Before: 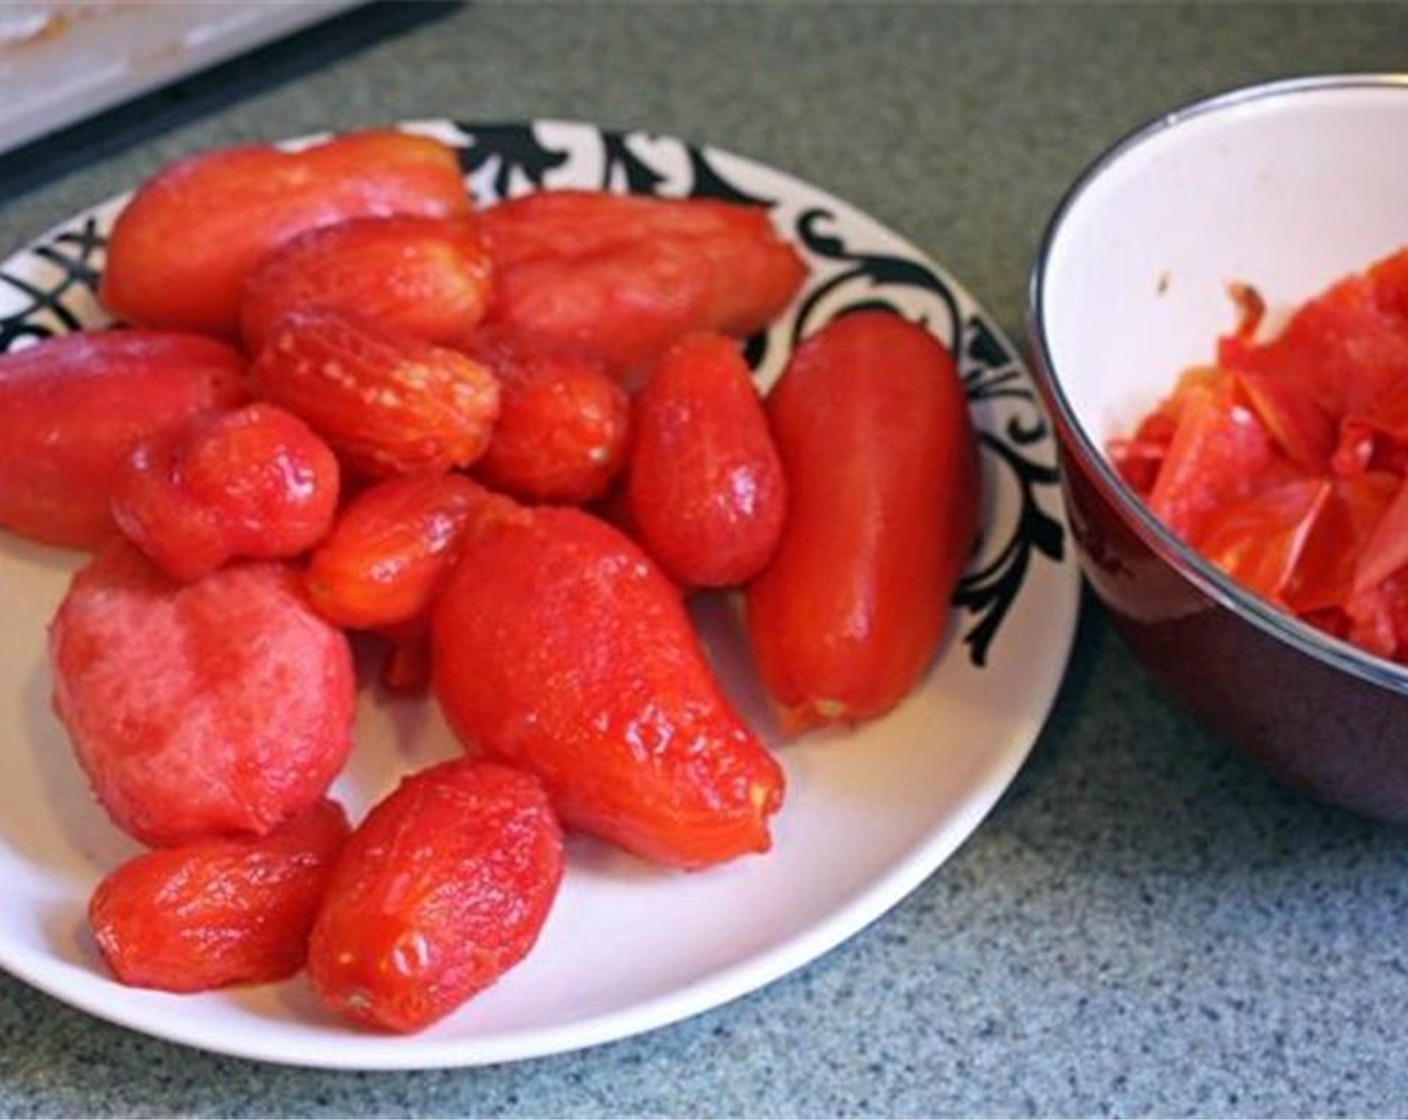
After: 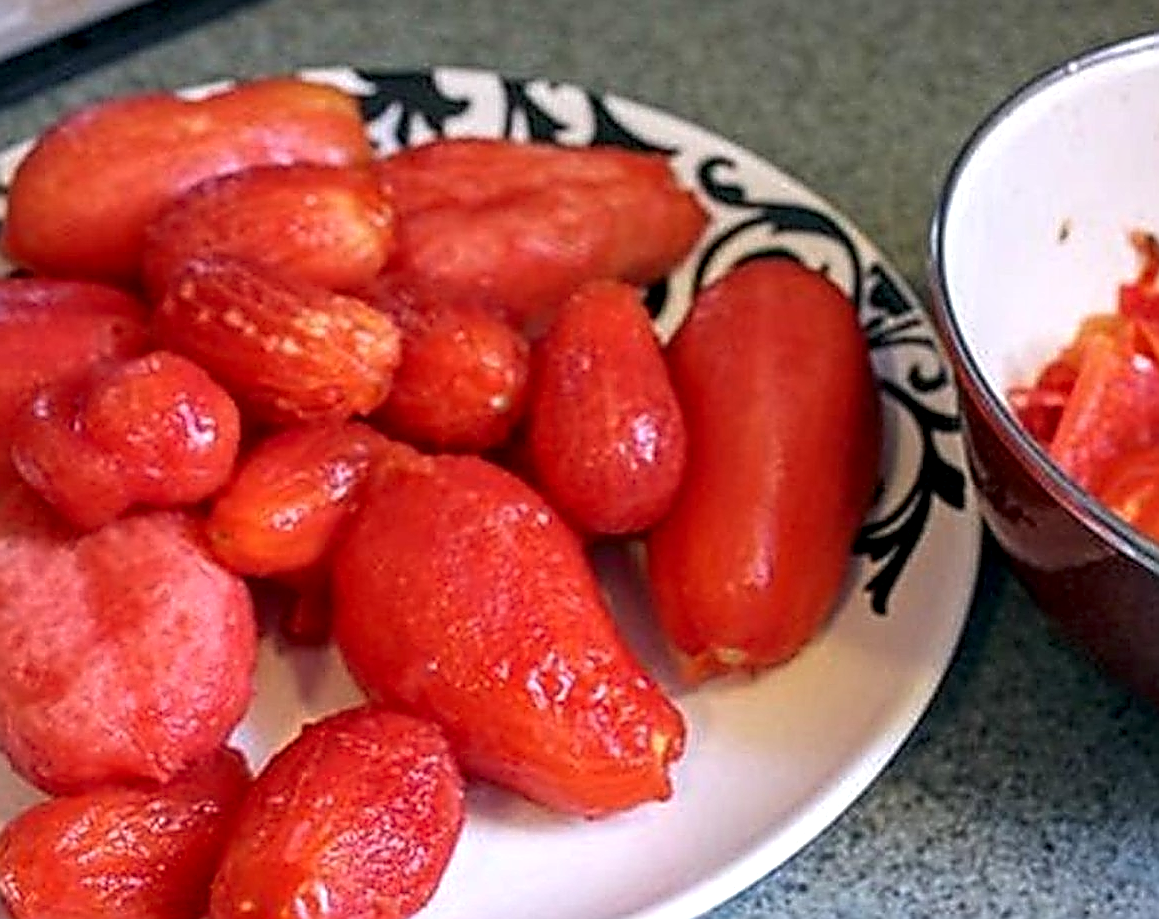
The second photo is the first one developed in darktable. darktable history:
crop and rotate: left 7.09%, top 4.688%, right 10.539%, bottom 13.19%
sharpen: amount 1.996
tone equalizer: luminance estimator HSV value / RGB max
local contrast: detail 140%
